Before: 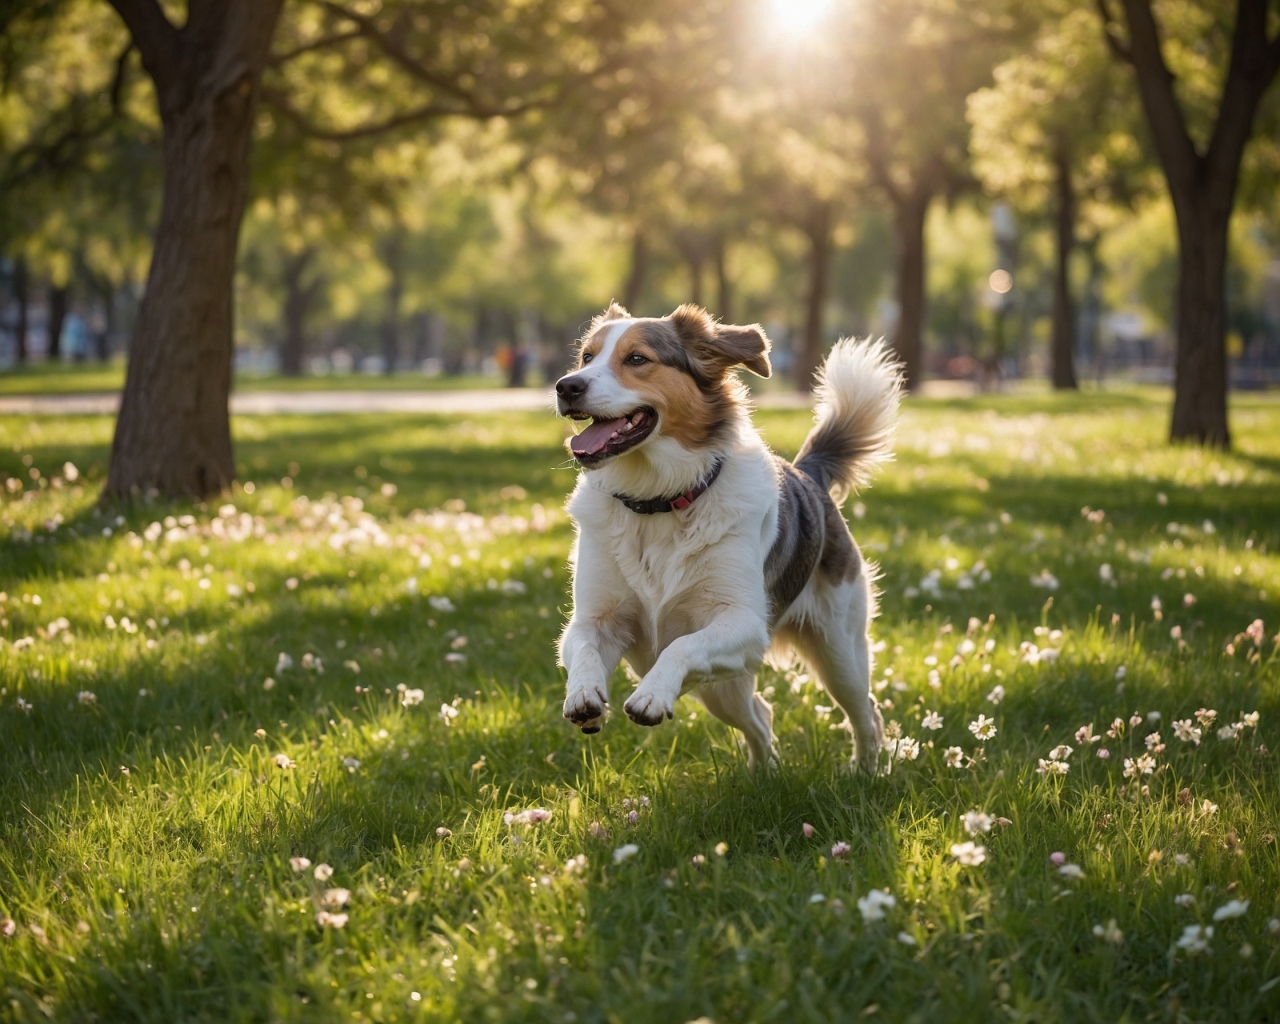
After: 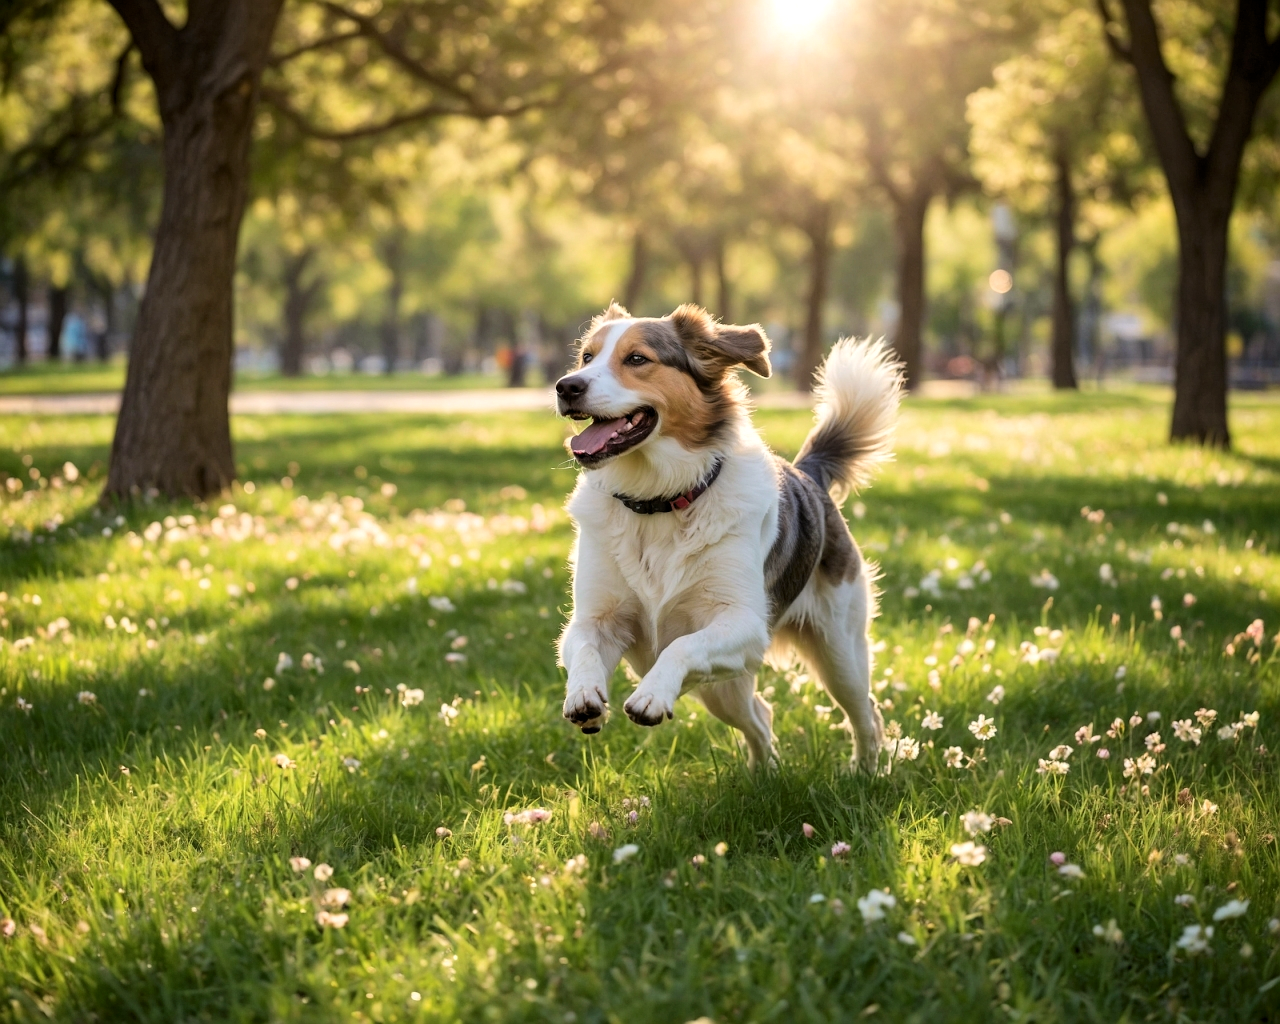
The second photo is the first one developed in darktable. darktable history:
levels: levels [0.031, 0.5, 0.969]
tone curve: curves: ch0 [(0, 0.01) (0.052, 0.045) (0.136, 0.133) (0.29, 0.332) (0.453, 0.531) (0.676, 0.751) (0.89, 0.919) (1, 1)]; ch1 [(0, 0) (0.094, 0.081) (0.285, 0.299) (0.385, 0.403) (0.447, 0.429) (0.495, 0.496) (0.544, 0.552) (0.589, 0.612) (0.722, 0.728) (1, 1)]; ch2 [(0, 0) (0.257, 0.217) (0.43, 0.421) (0.498, 0.507) (0.531, 0.544) (0.56, 0.579) (0.625, 0.642) (1, 1)], color space Lab, independent channels, preserve colors none
